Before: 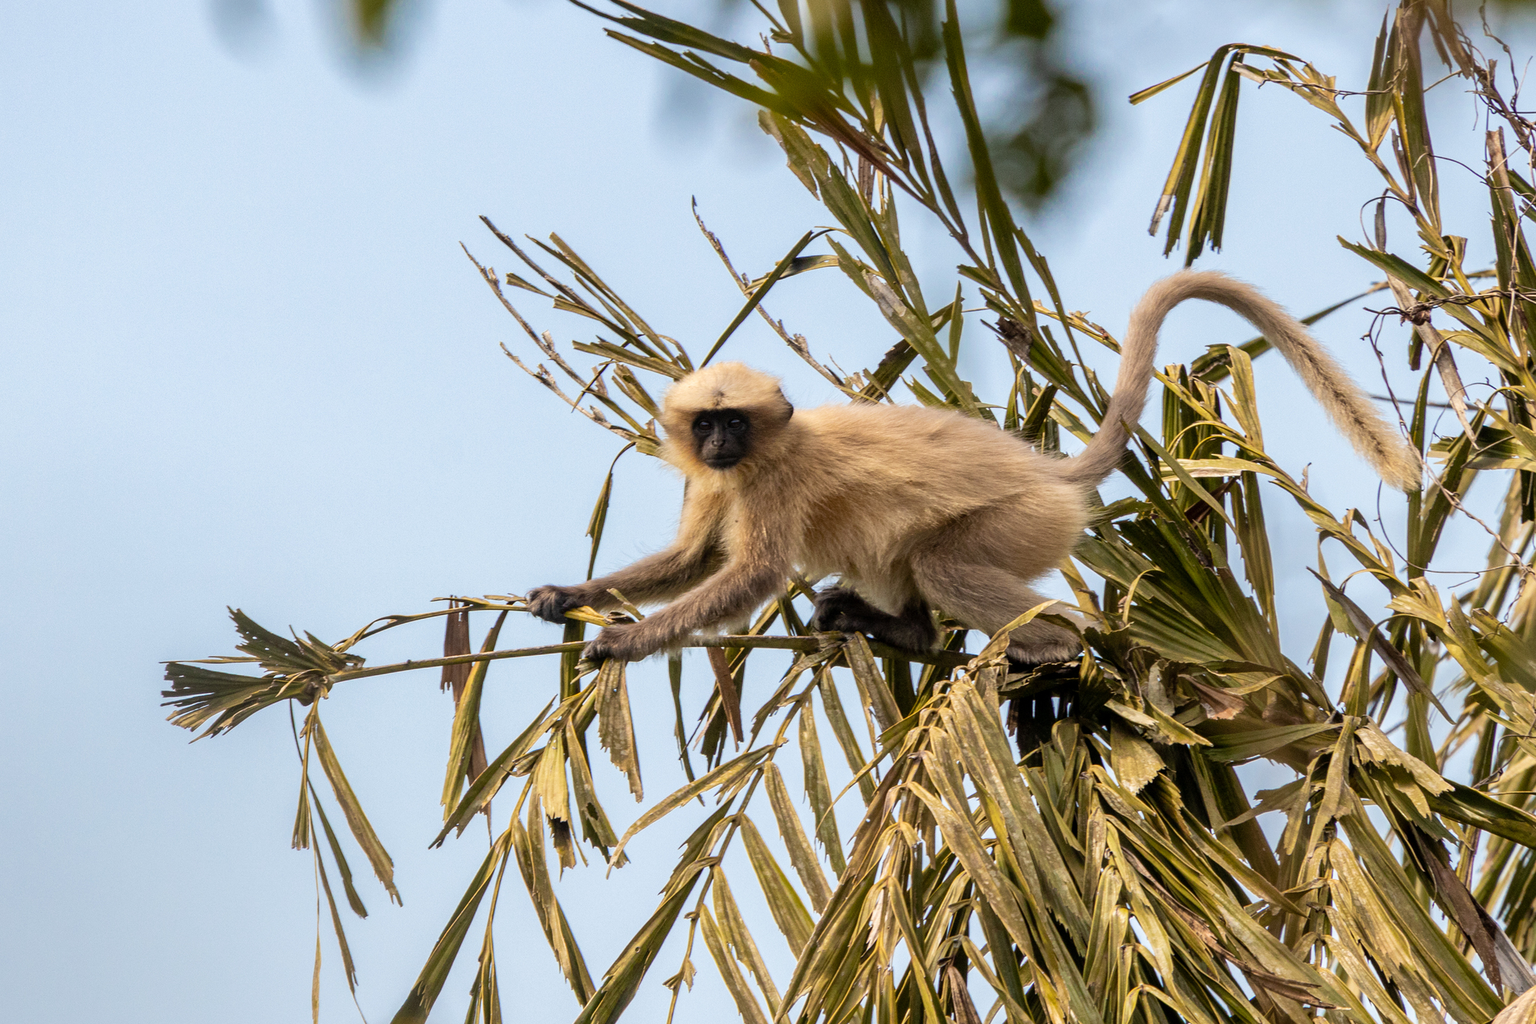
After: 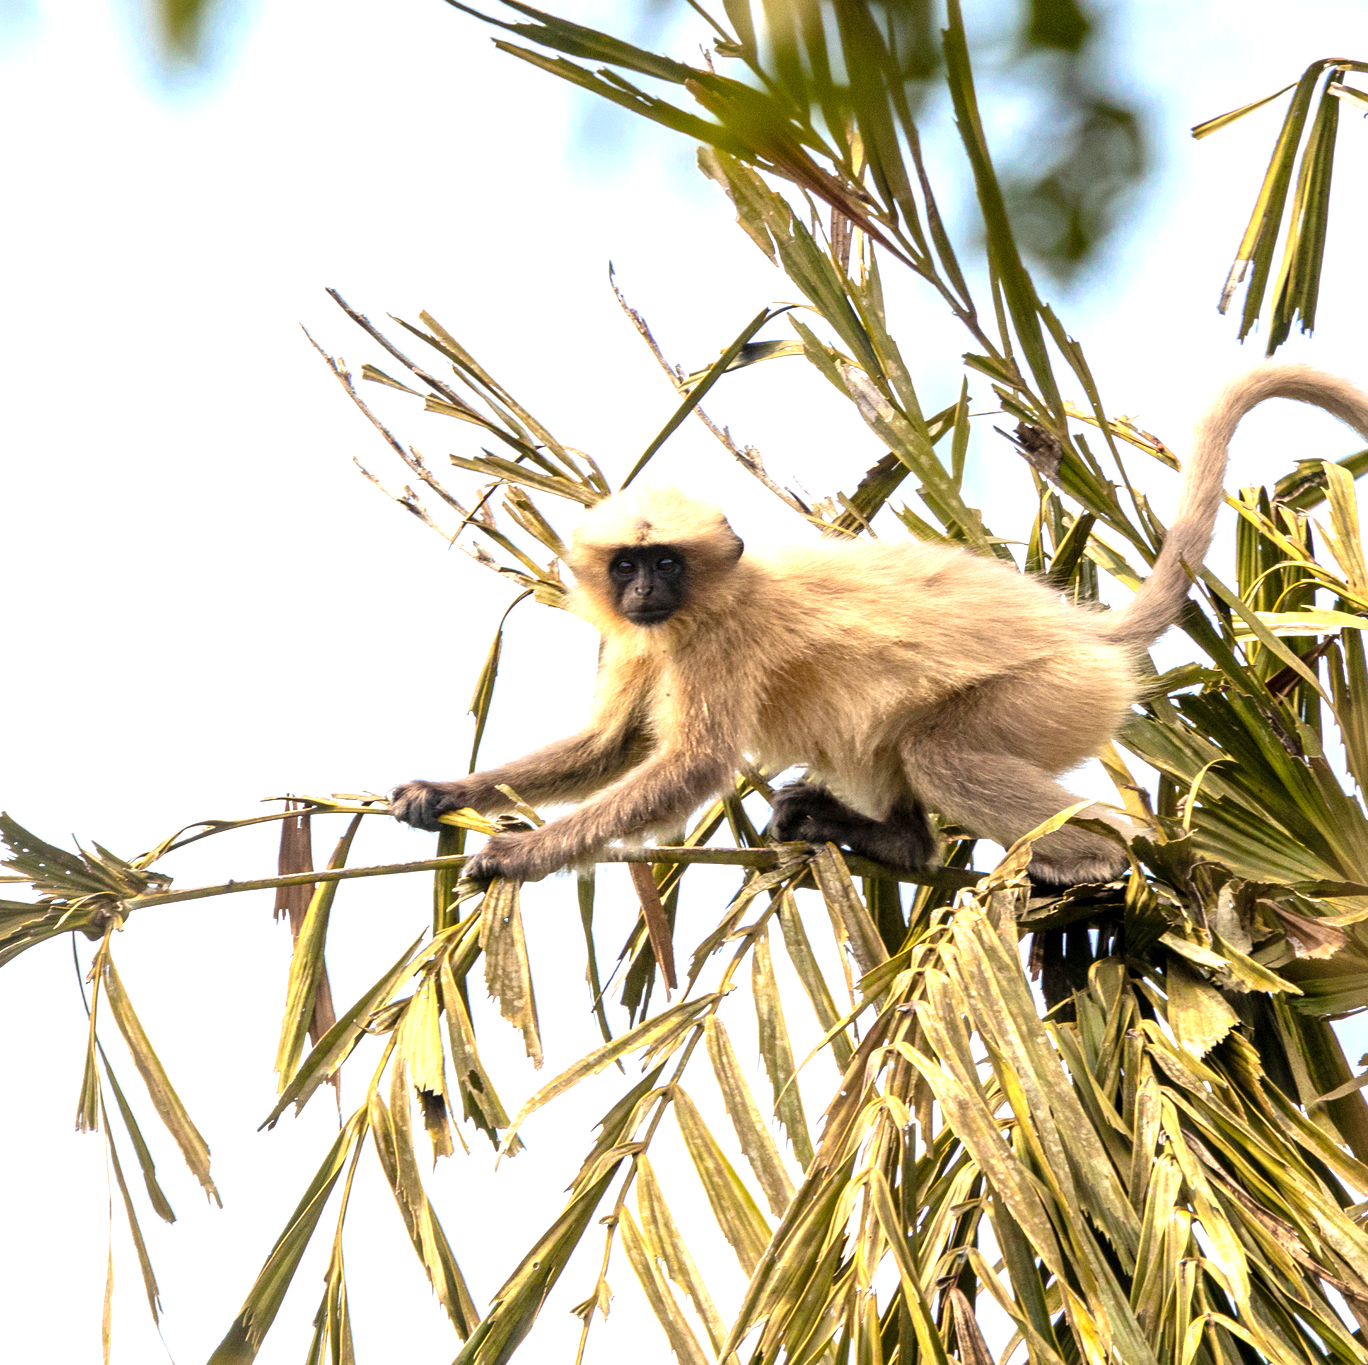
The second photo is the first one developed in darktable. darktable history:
crop and rotate: left 15.349%, right 17.817%
exposure: exposure 1.068 EV, compensate exposure bias true, compensate highlight preservation false
